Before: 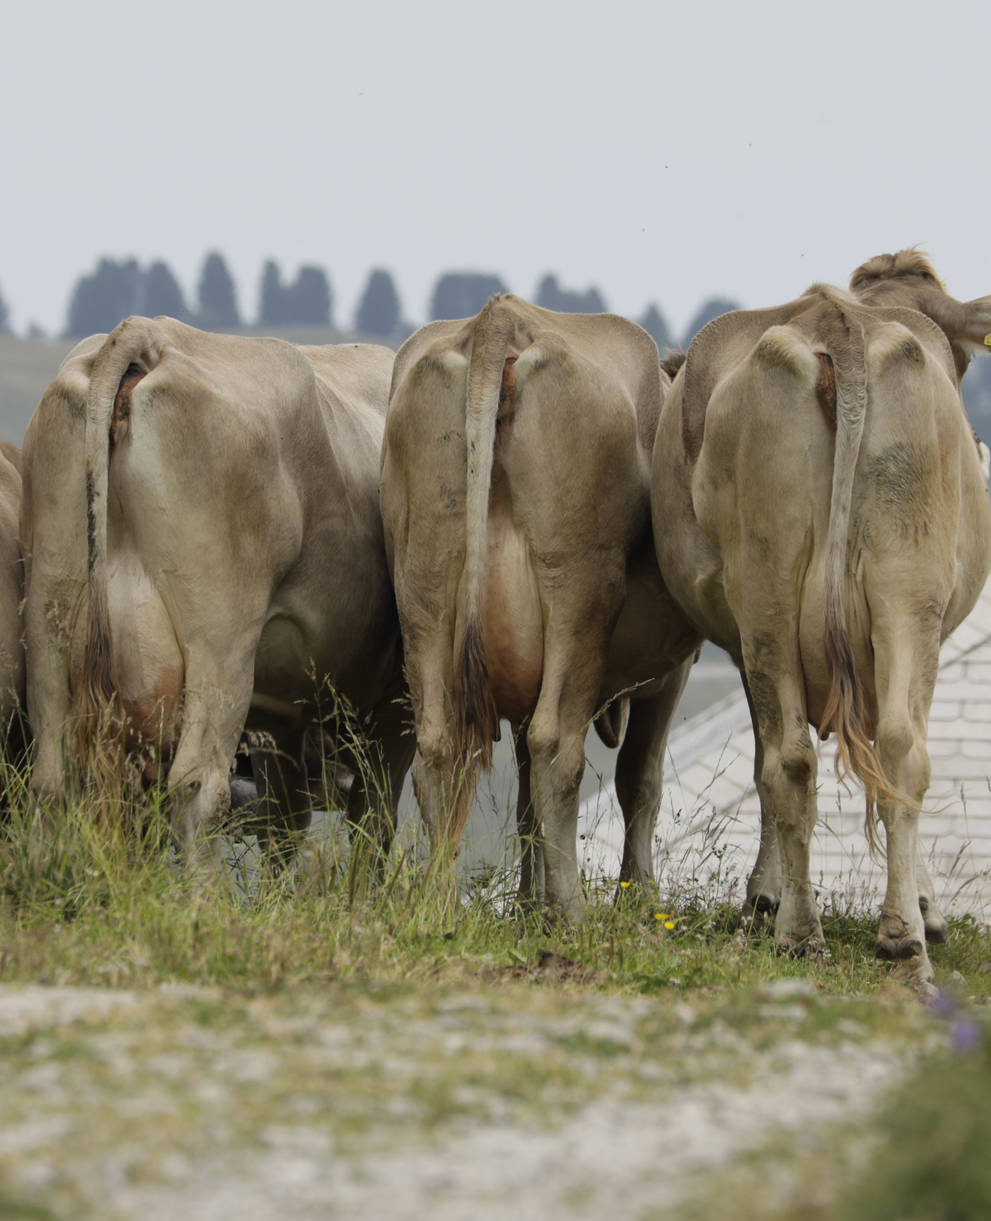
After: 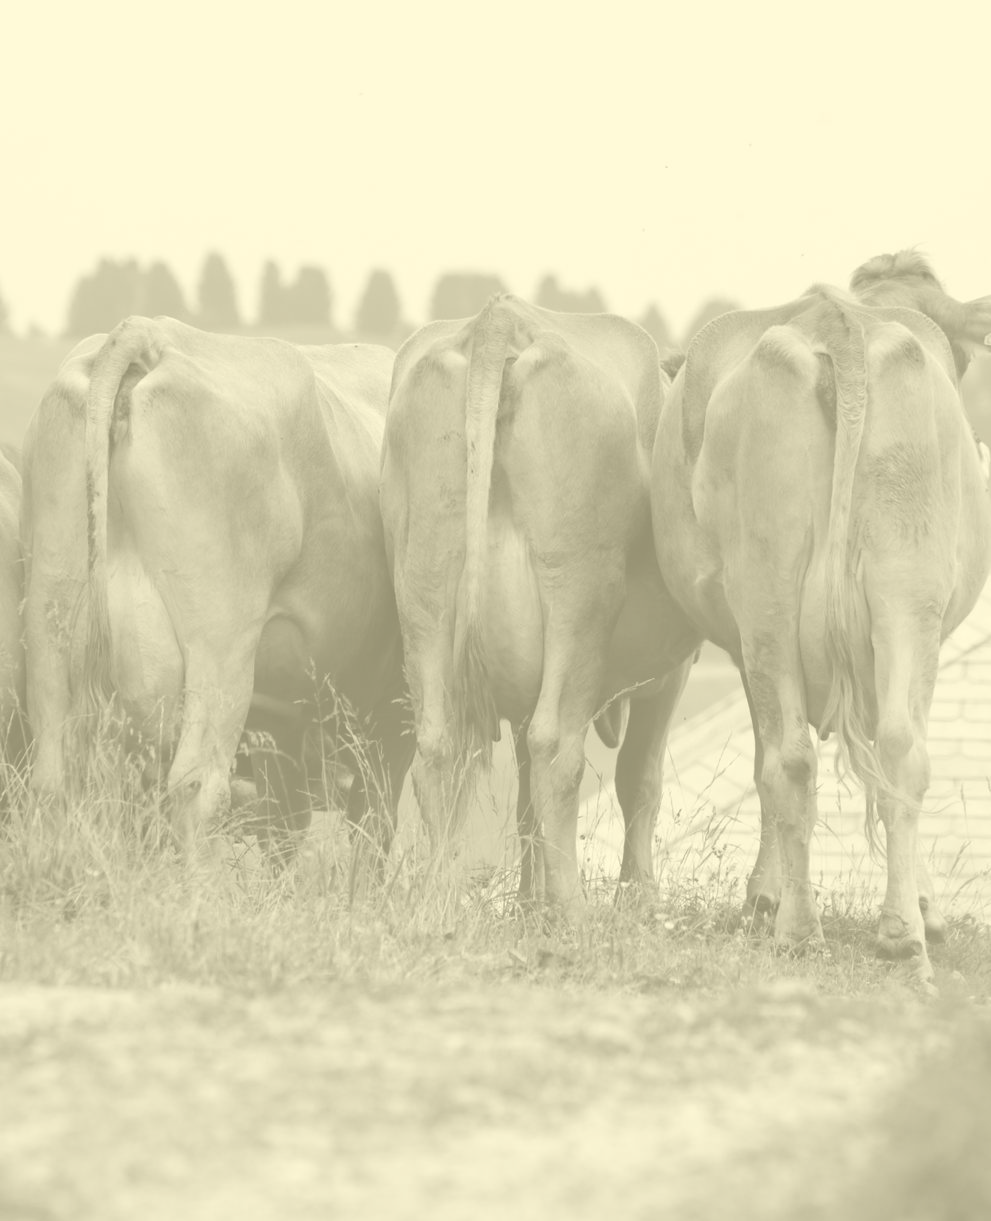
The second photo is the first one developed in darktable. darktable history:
colorize: hue 43.2°, saturation 40%, version 1
color balance: lift [1.005, 1.002, 0.998, 0.998], gamma [1, 1.021, 1.02, 0.979], gain [0.923, 1.066, 1.056, 0.934]
